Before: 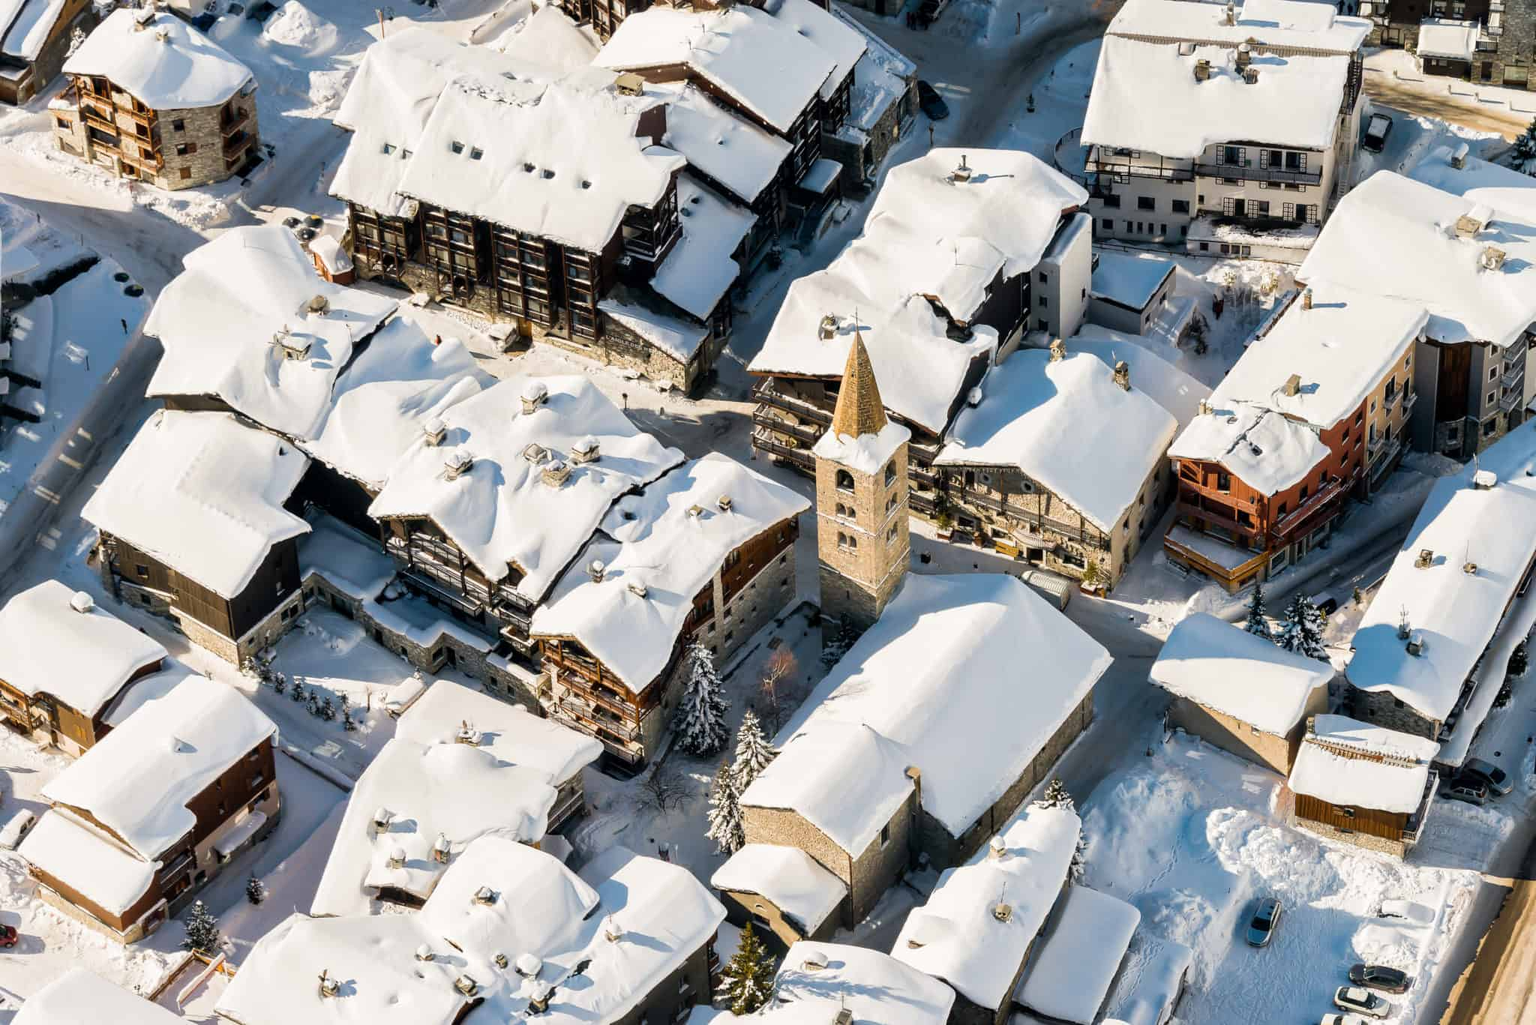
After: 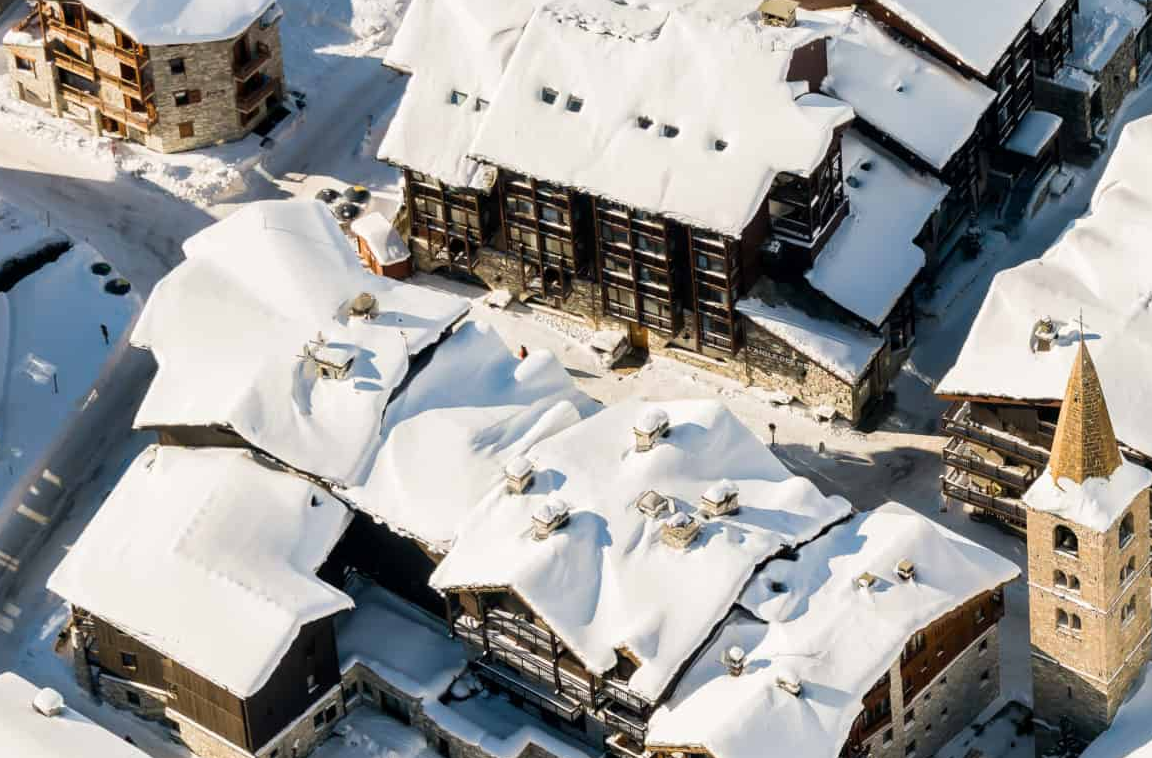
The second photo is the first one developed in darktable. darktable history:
crop and rotate: left 3.025%, top 7.454%, right 40.677%, bottom 37.067%
